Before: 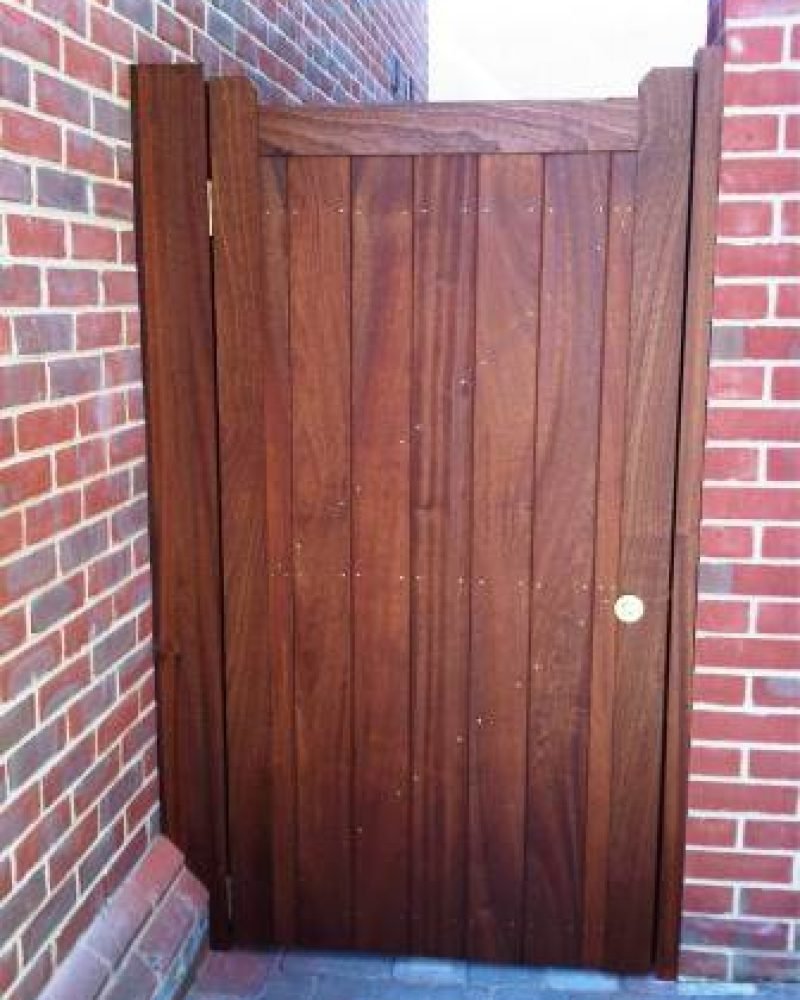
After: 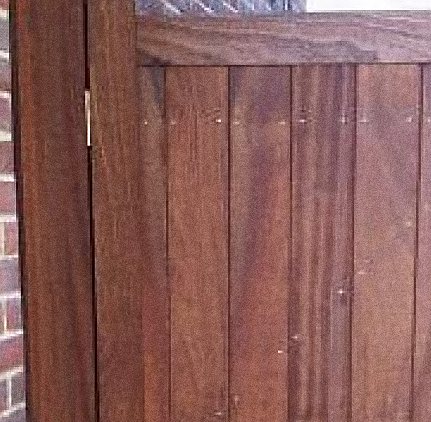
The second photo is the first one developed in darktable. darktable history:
sharpen: radius 1.4, amount 1.25, threshold 0.7
color correction: saturation 0.8
grain: coarseness 0.09 ISO, strength 40%
crop: left 15.306%, top 9.065%, right 30.789%, bottom 48.638%
